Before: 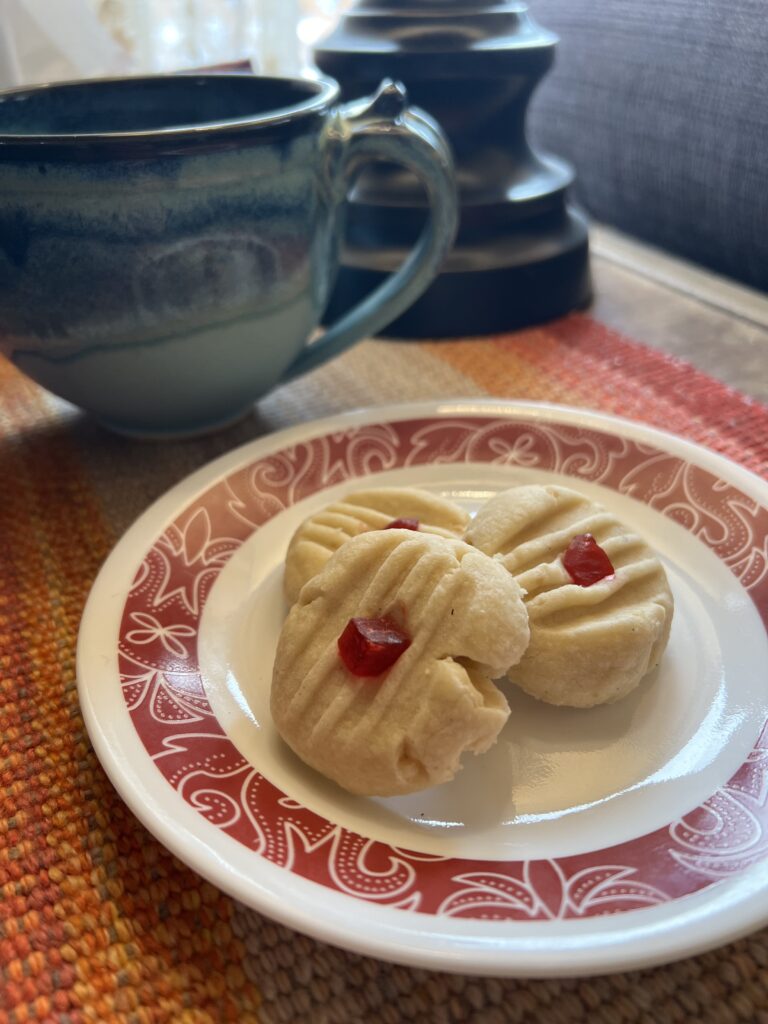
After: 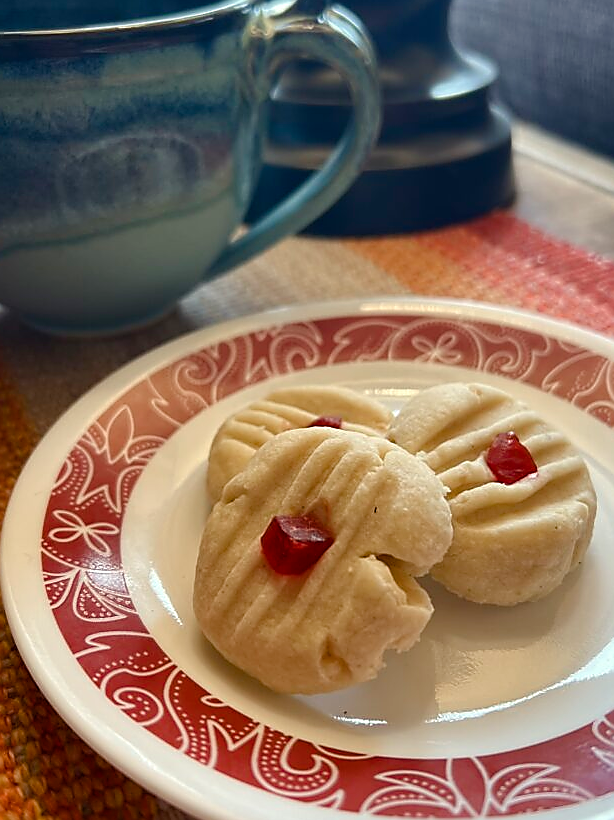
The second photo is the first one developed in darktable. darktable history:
crop and rotate: left 10.141%, top 10.041%, right 9.842%, bottom 9.801%
sharpen: radius 1.389, amount 1.261, threshold 0.79
color balance rgb: highlights gain › luminance 6.562%, highlights gain › chroma 2.594%, highlights gain › hue 90.52°, perceptual saturation grading › global saturation 0.196%, perceptual saturation grading › highlights -32.11%, perceptual saturation grading › mid-tones 5.786%, perceptual saturation grading › shadows 18.073%, global vibrance 20%
